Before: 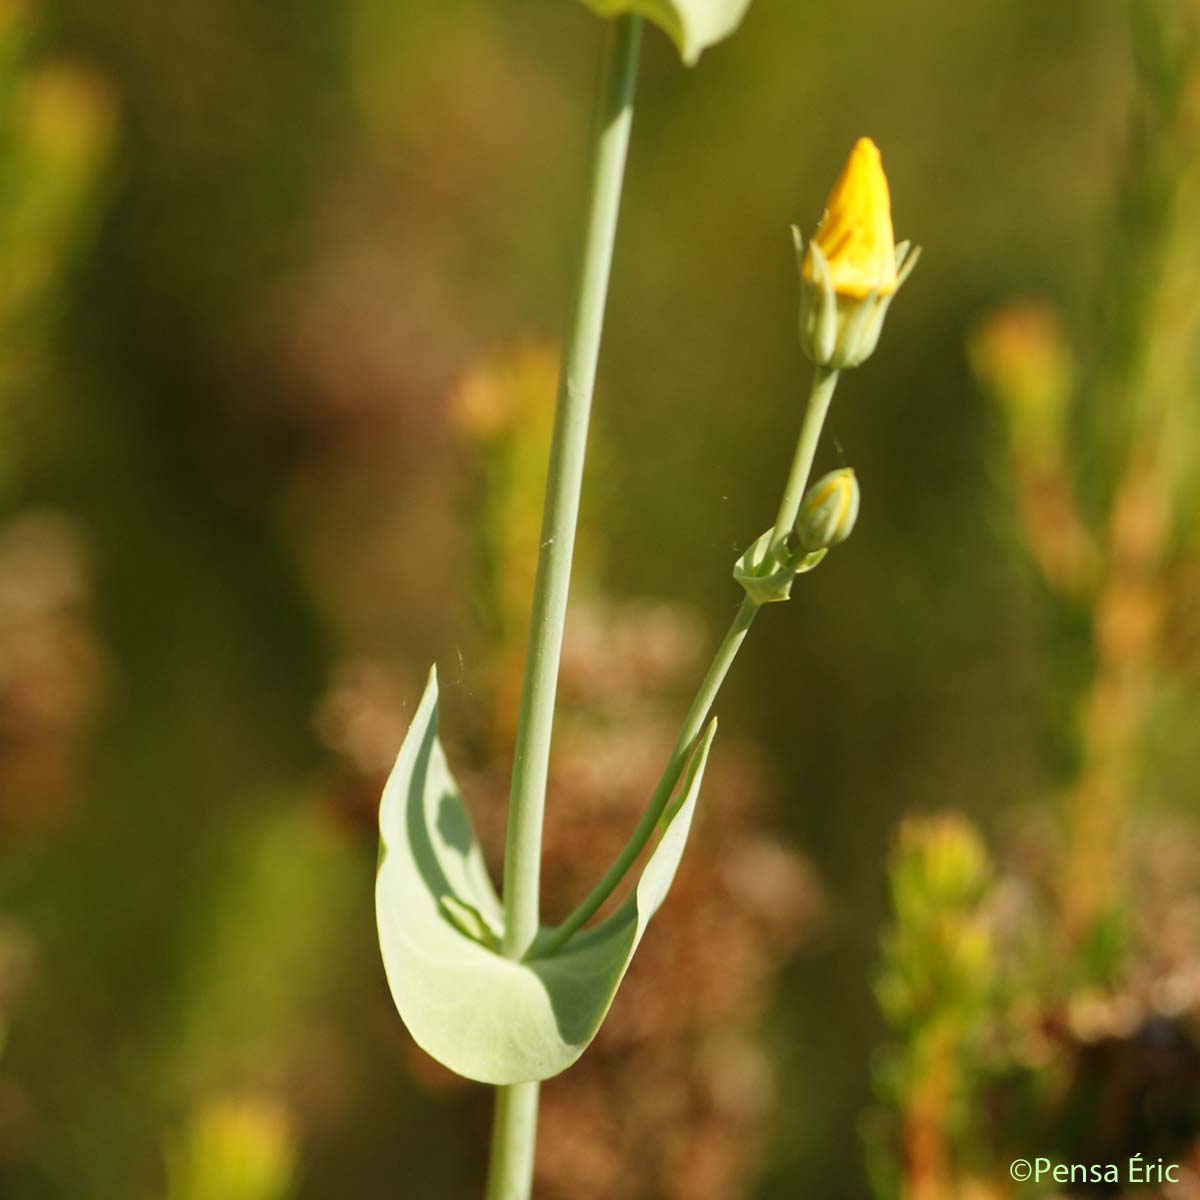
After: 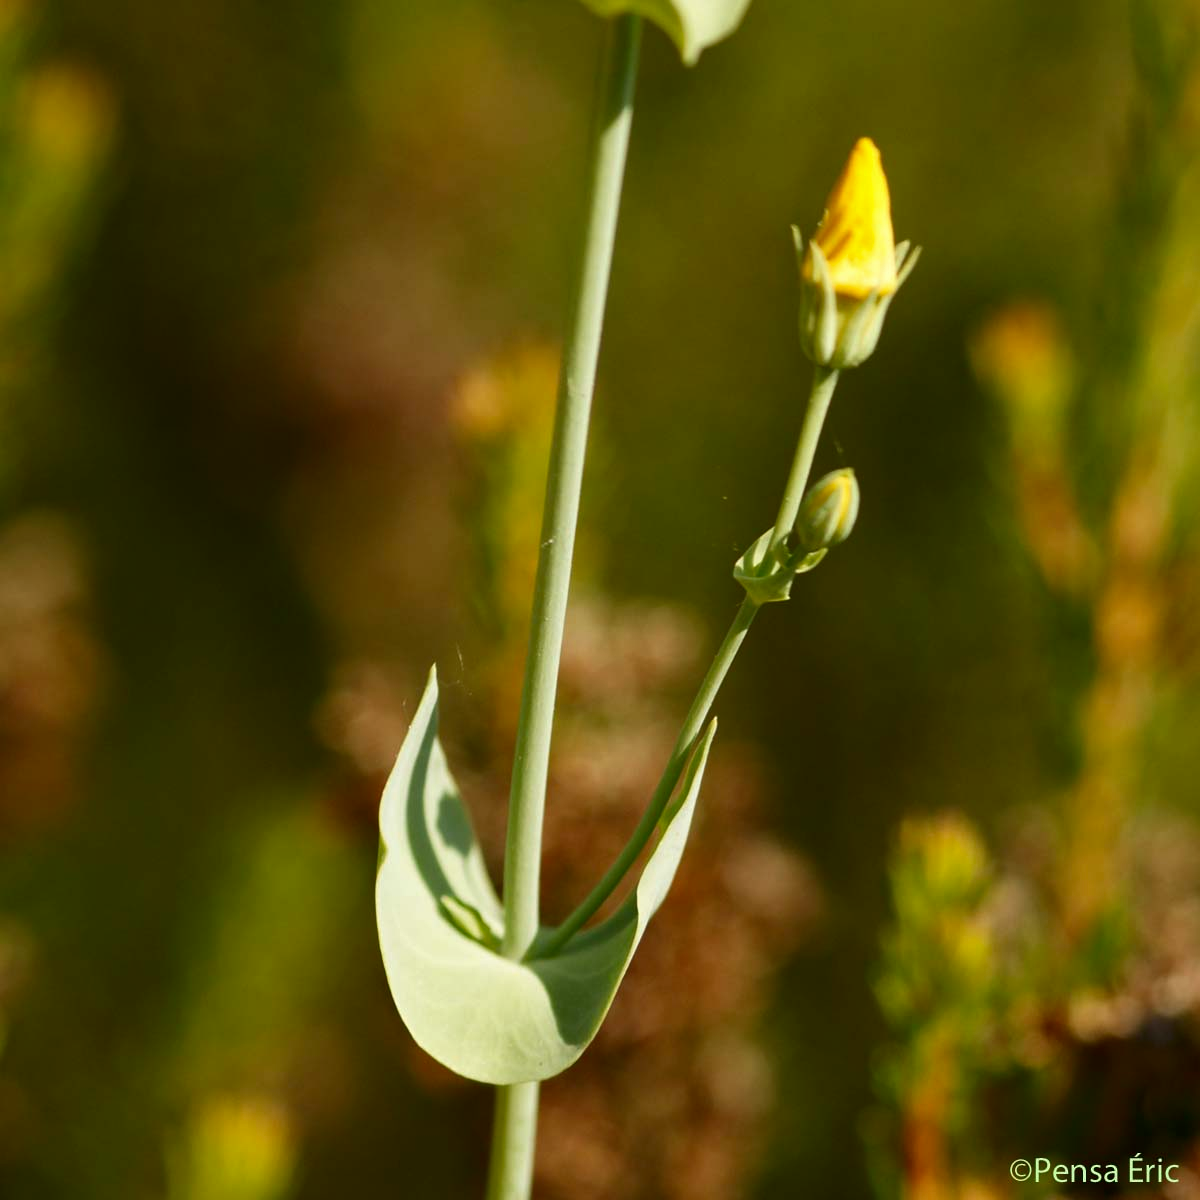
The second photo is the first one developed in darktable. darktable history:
contrast brightness saturation: contrast 0.067, brightness -0.134, saturation 0.049
